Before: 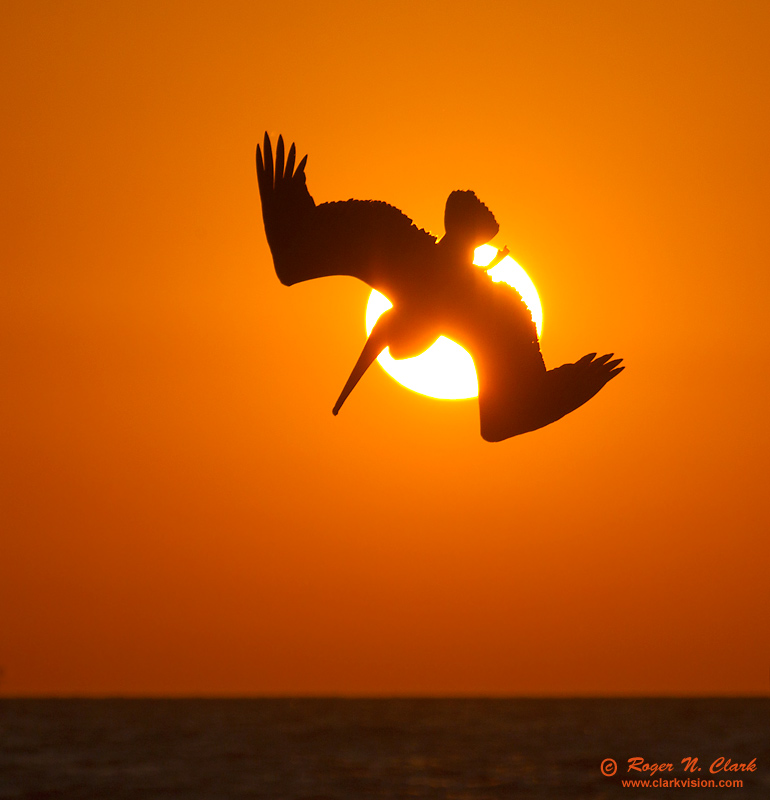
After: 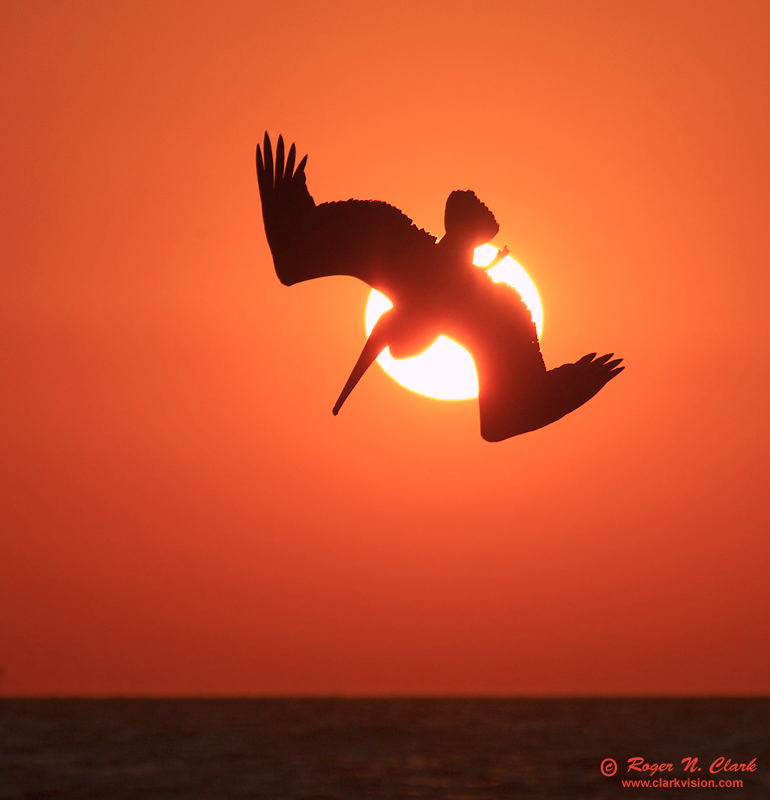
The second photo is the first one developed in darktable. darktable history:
color correction: highlights a* 15.14, highlights b* -24.71
tone equalizer: edges refinement/feathering 500, mask exposure compensation -1.57 EV, preserve details no
